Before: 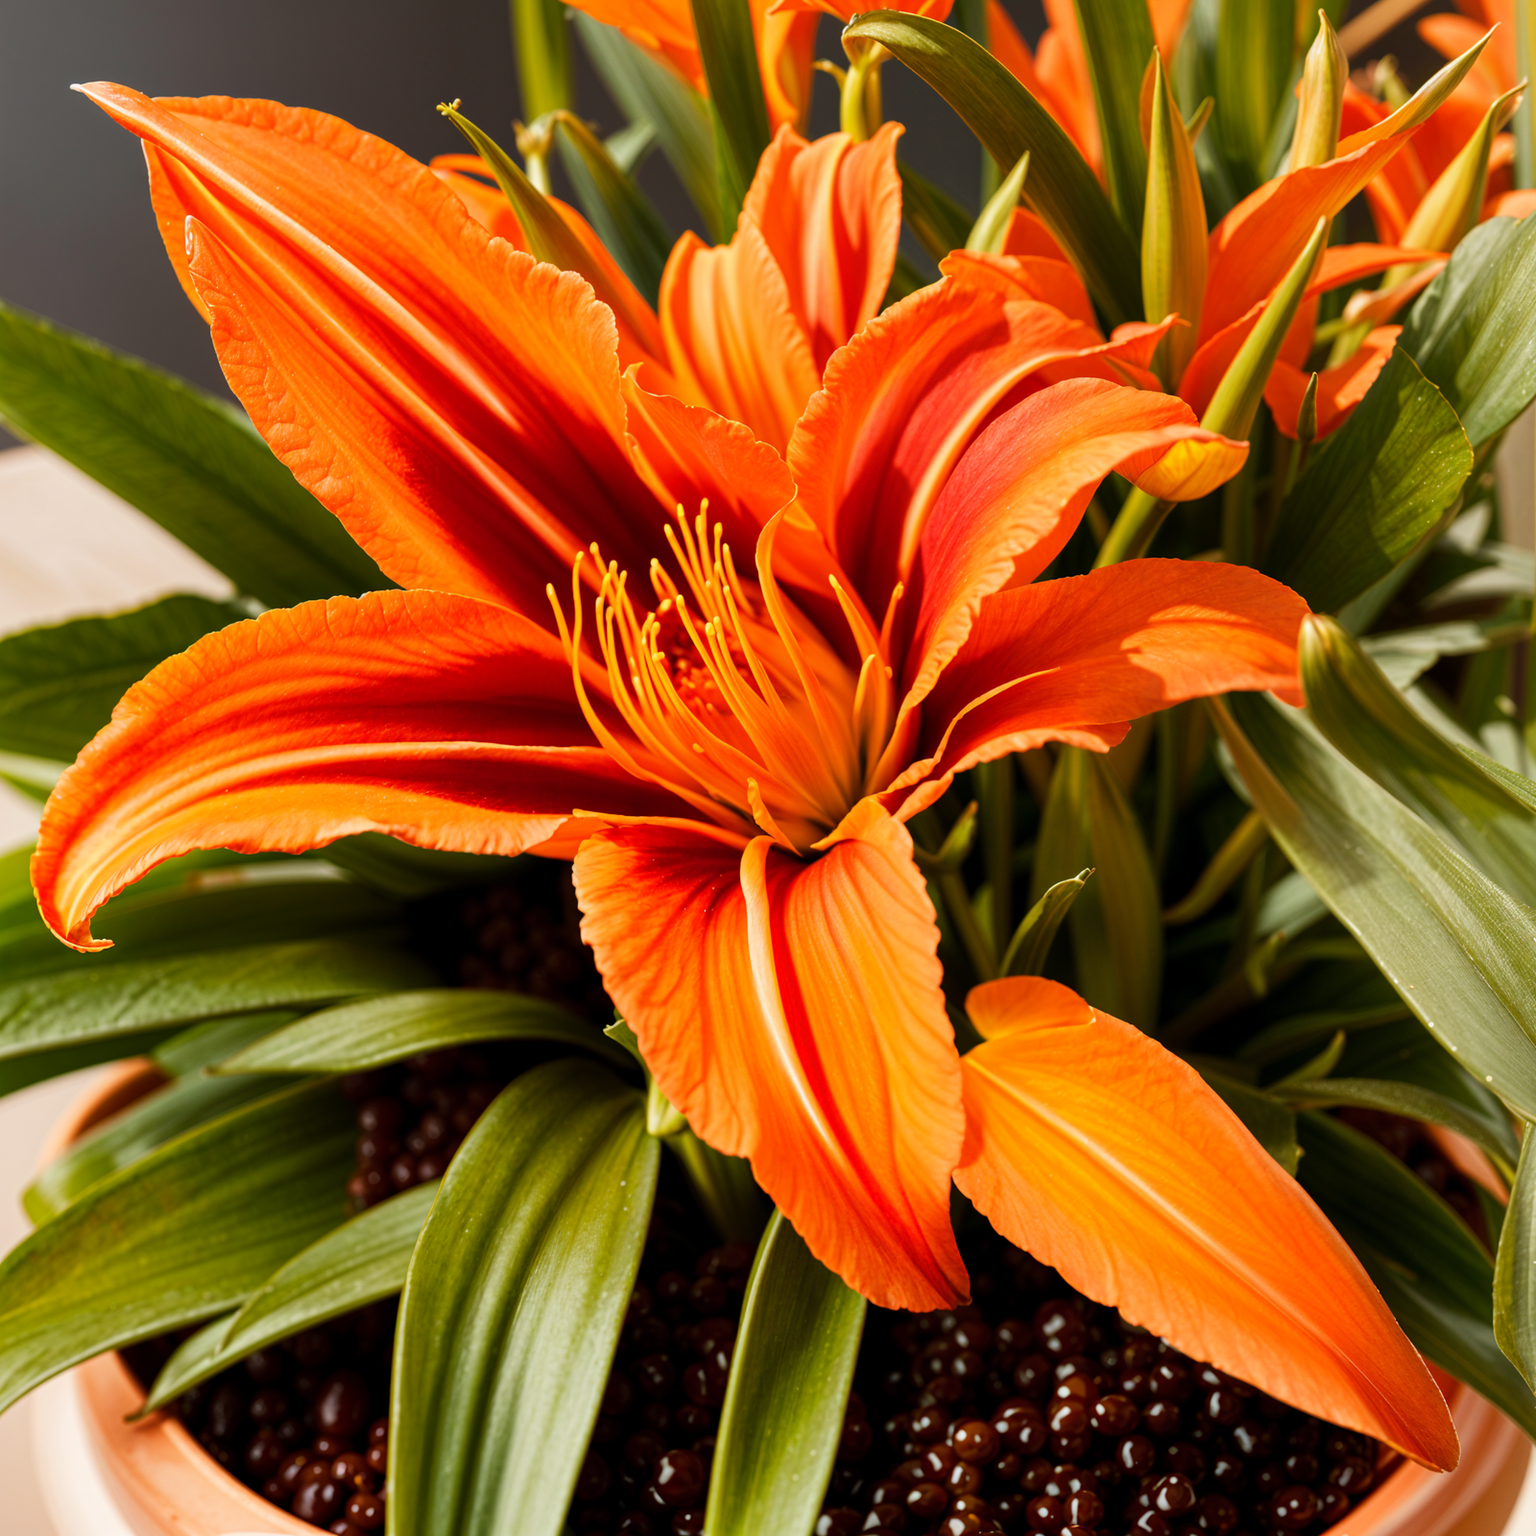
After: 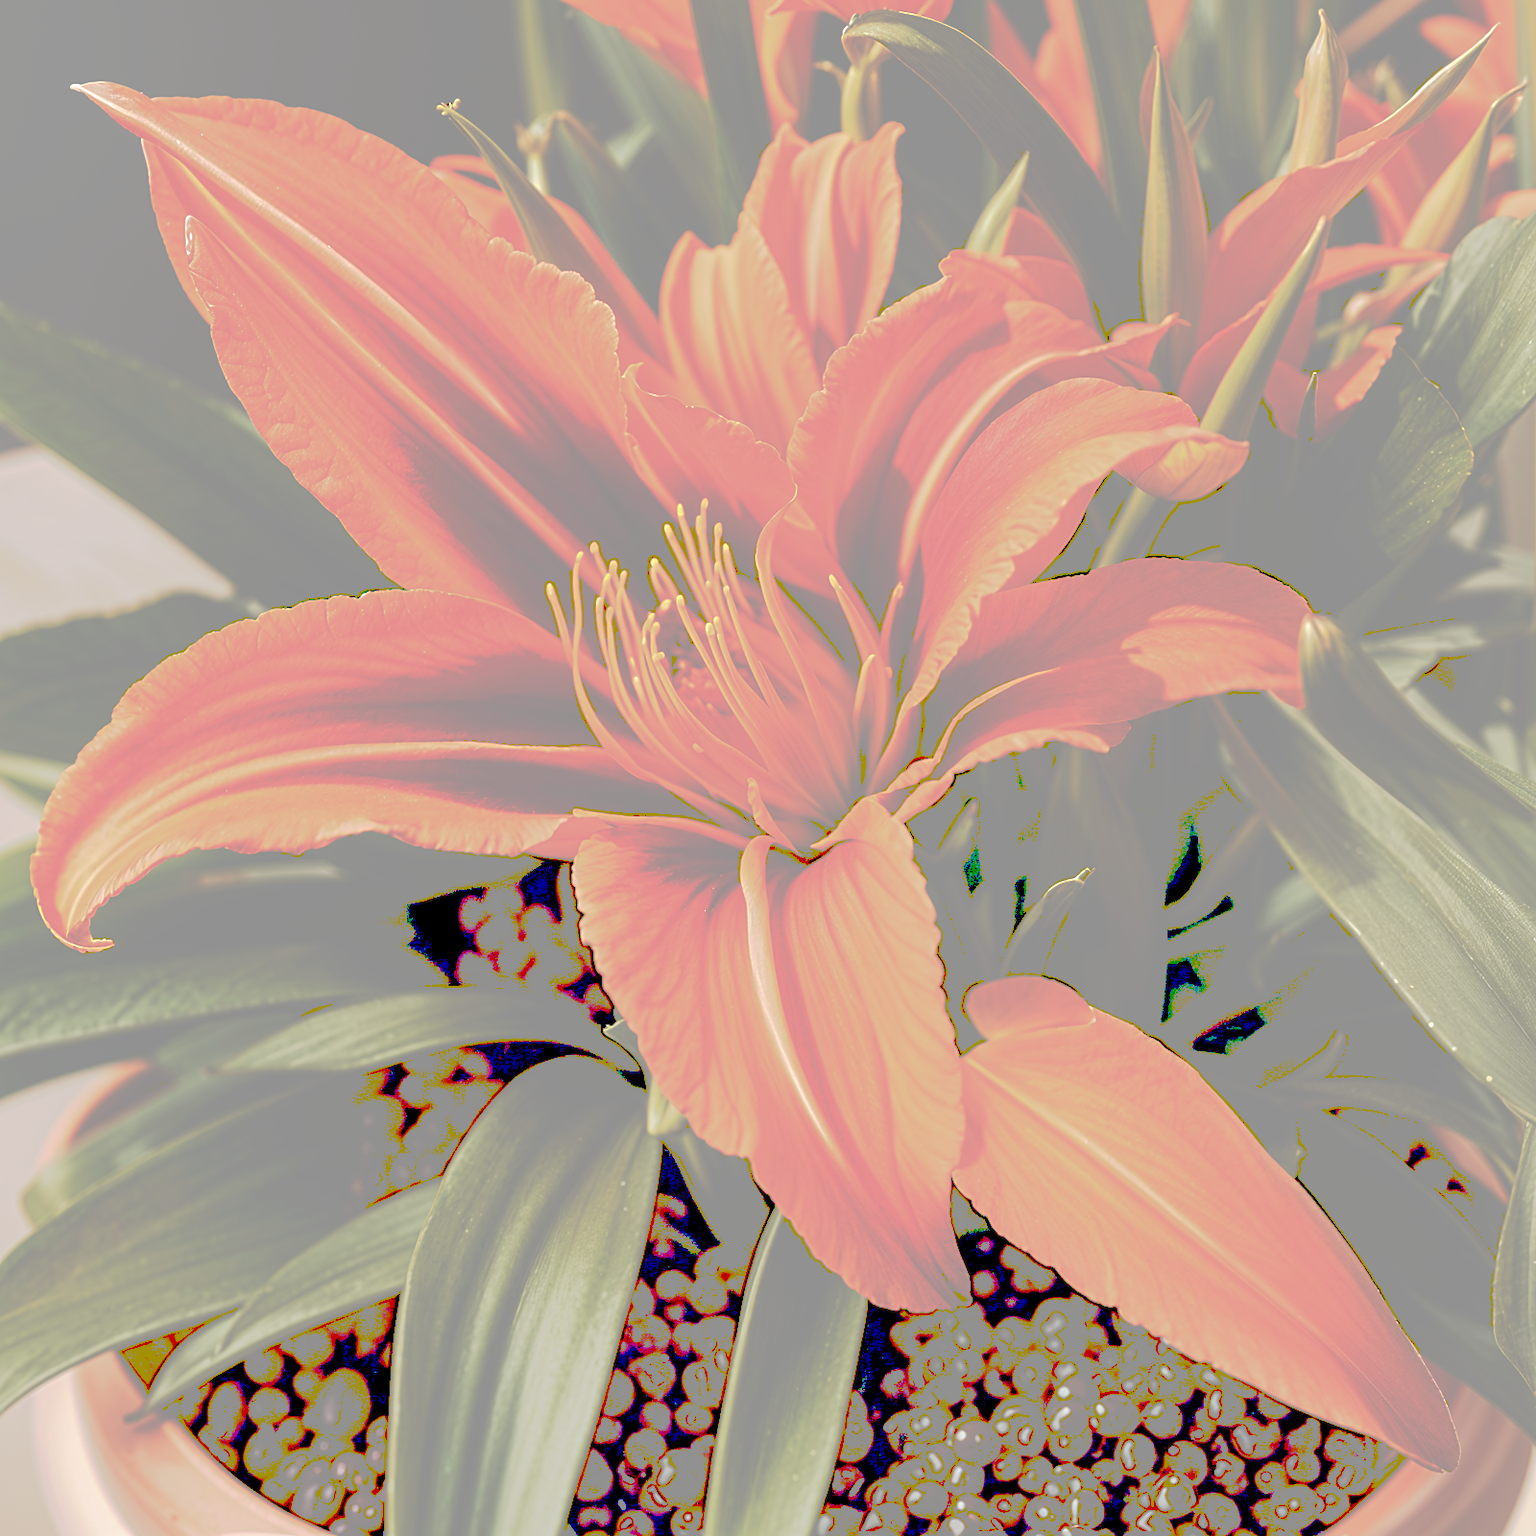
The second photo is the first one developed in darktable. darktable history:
sharpen: on, module defaults
tone curve: curves: ch0 [(0, 0) (0.003, 0.6) (0.011, 0.6) (0.025, 0.601) (0.044, 0.601) (0.069, 0.601) (0.1, 0.601) (0.136, 0.602) (0.177, 0.605) (0.224, 0.609) (0.277, 0.615) (0.335, 0.625) (0.399, 0.633) (0.468, 0.654) (0.543, 0.676) (0.623, 0.71) (0.709, 0.753) (0.801, 0.802) (0.898, 0.85) (1, 1)], preserve colors none
